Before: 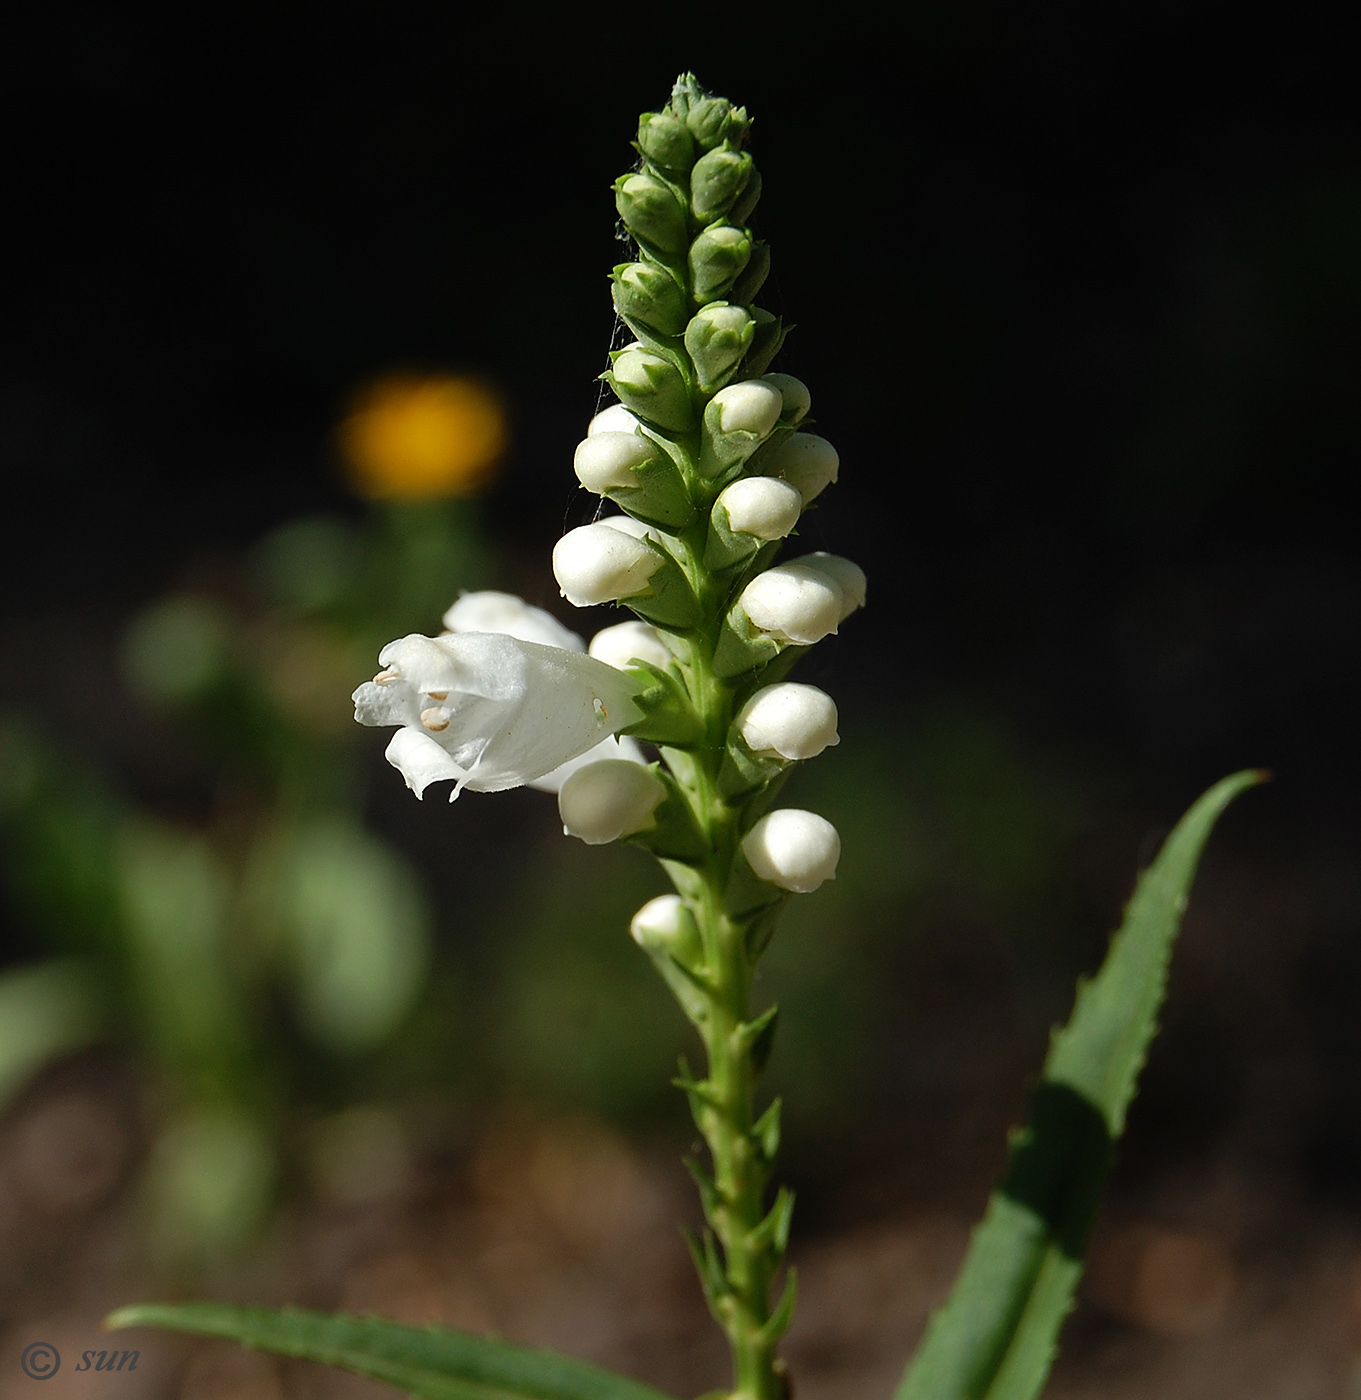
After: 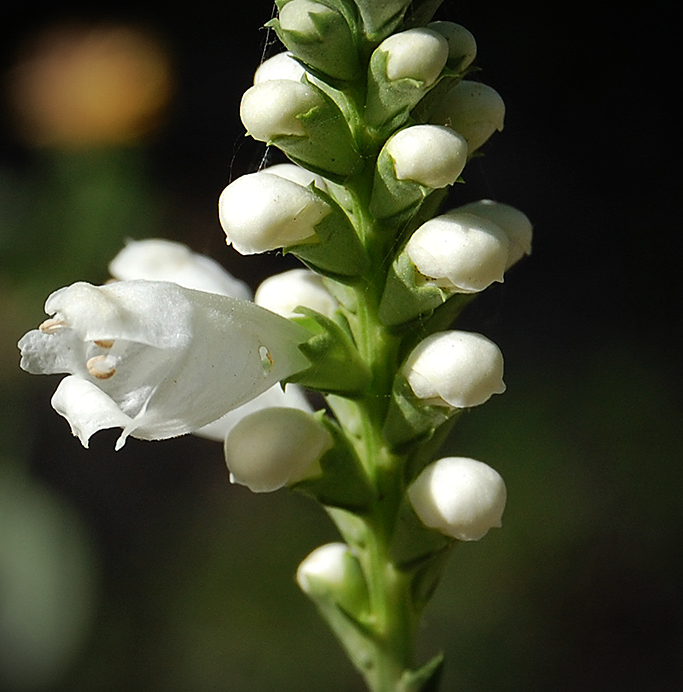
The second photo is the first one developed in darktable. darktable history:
crop: left 24.572%, top 25.162%, right 25.192%, bottom 25.349%
vignetting: on, module defaults
tone equalizer: mask exposure compensation -0.498 EV
